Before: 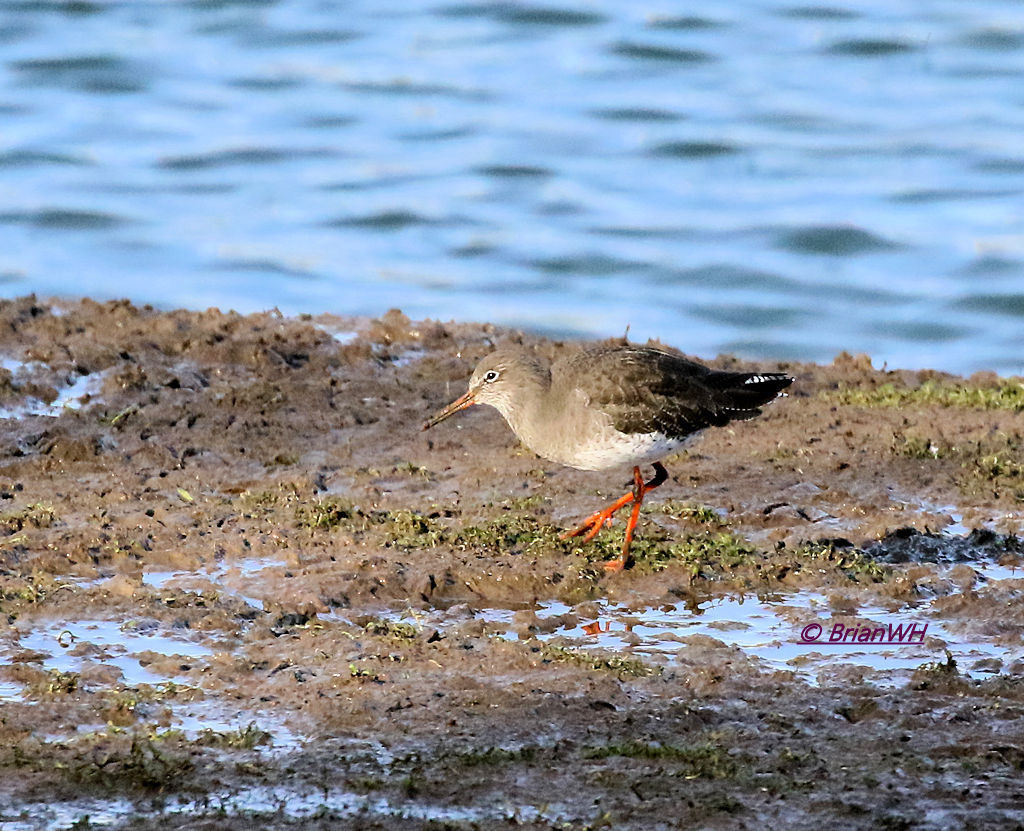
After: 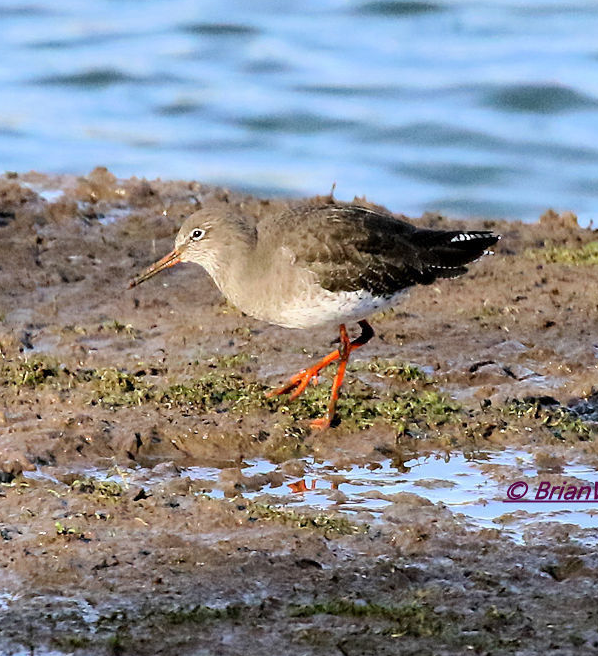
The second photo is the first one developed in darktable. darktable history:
crop and rotate: left 28.743%, top 17.152%, right 12.785%, bottom 3.867%
